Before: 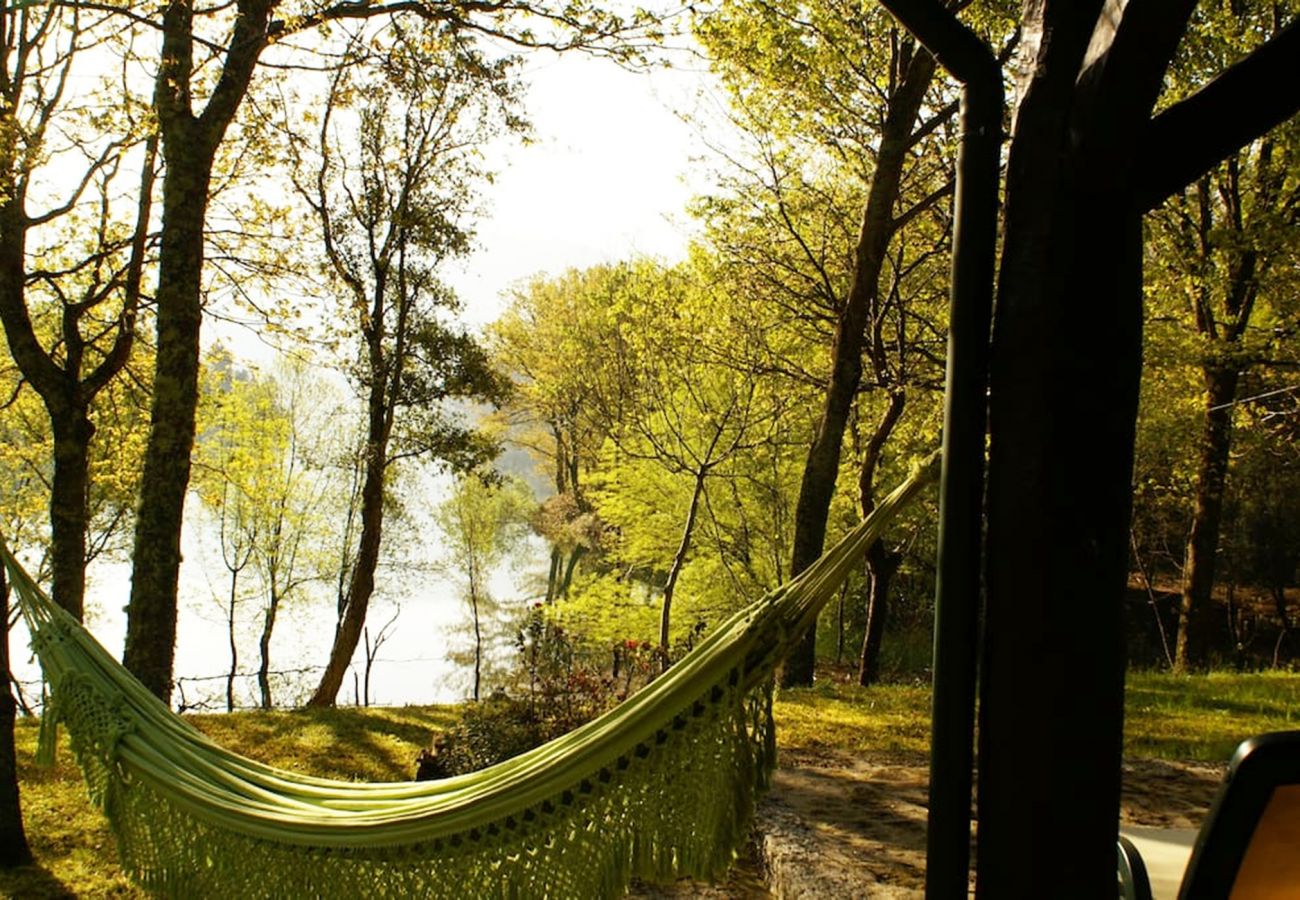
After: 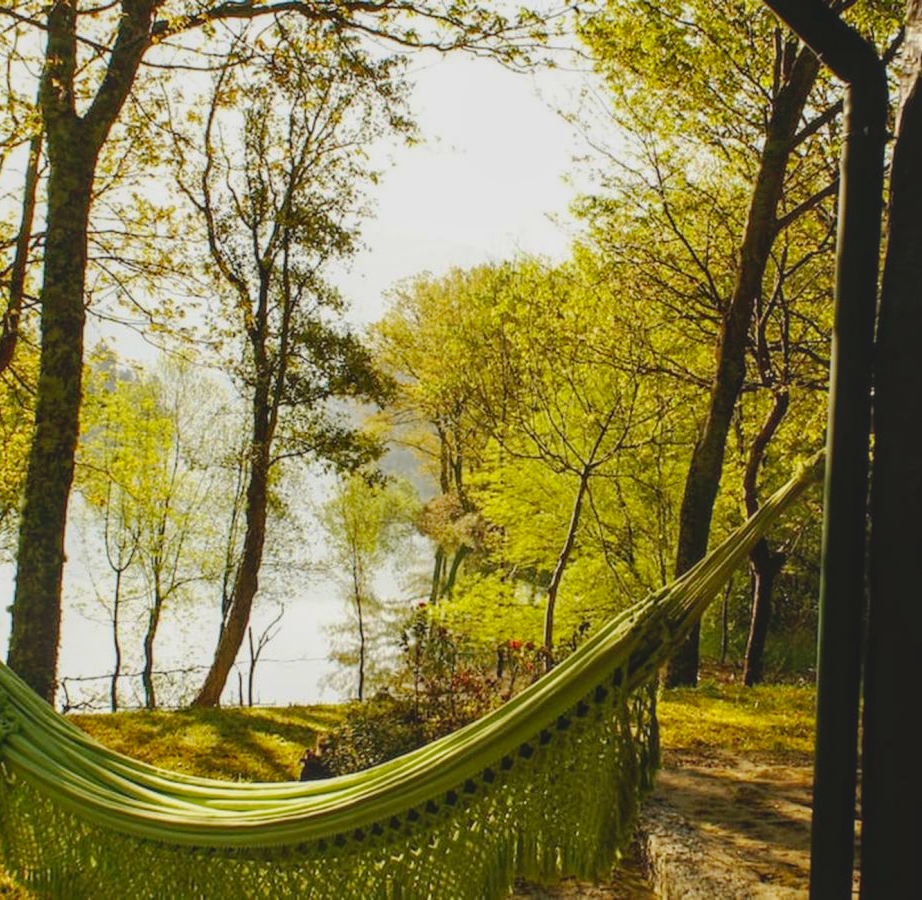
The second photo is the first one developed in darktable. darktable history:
local contrast: on, module defaults
contrast brightness saturation: contrast -0.205, saturation 0.186
crop and rotate: left 8.932%, right 20.122%
base curve: curves: ch0 [(0, 0) (0.235, 0.266) (0.503, 0.496) (0.786, 0.72) (1, 1)], preserve colors none
